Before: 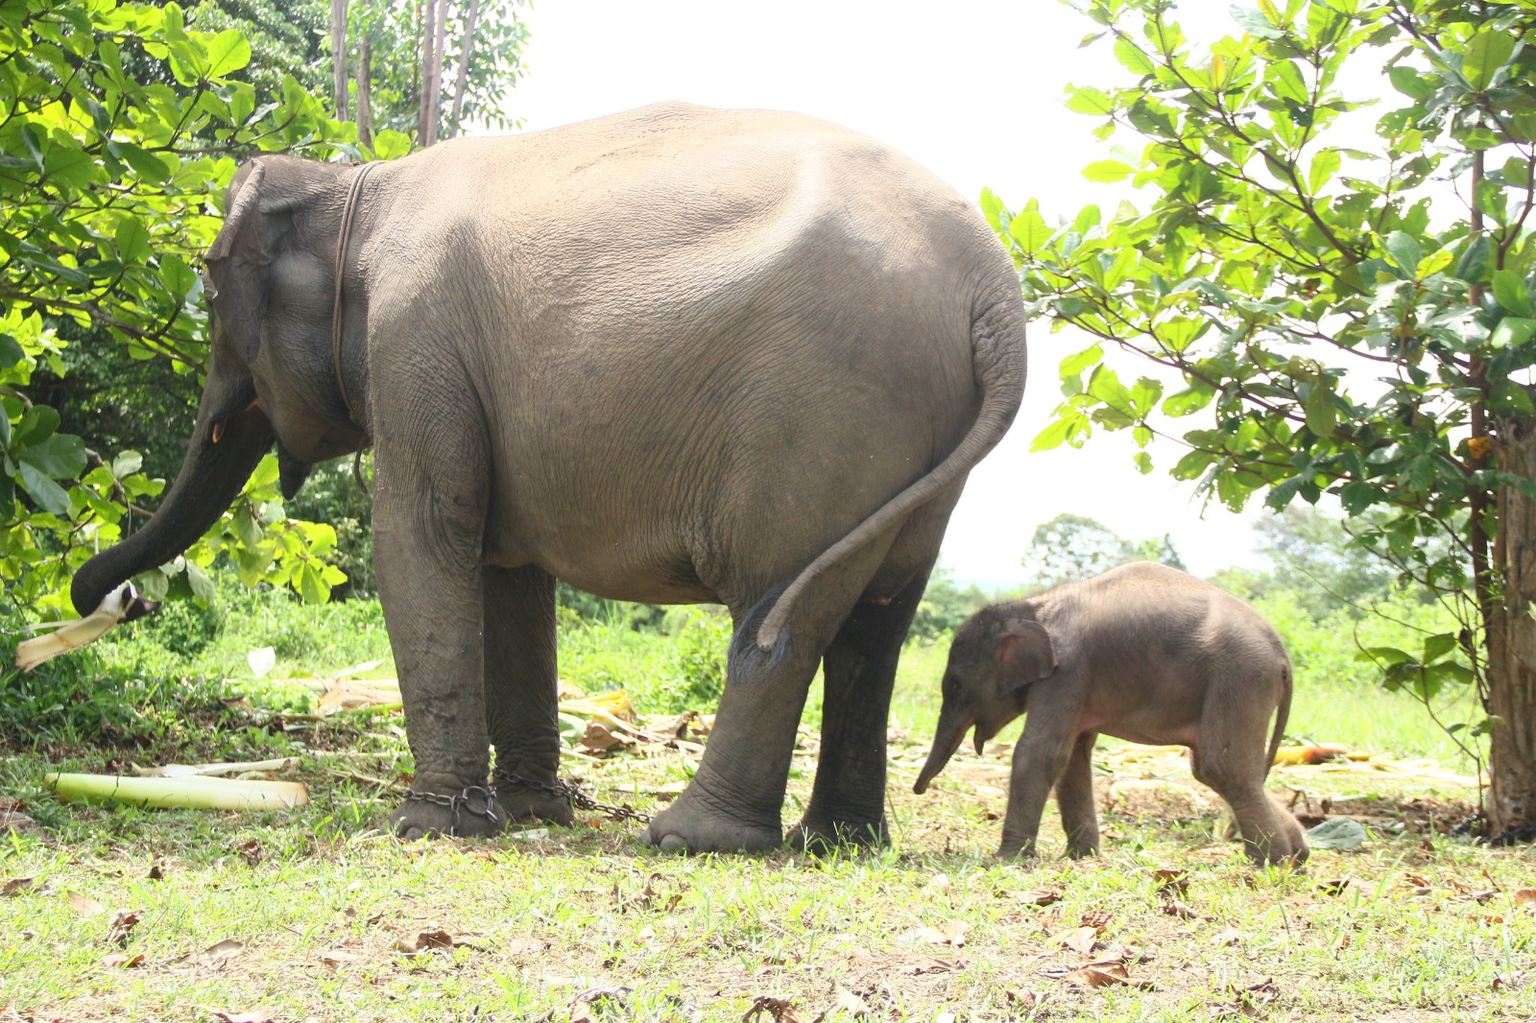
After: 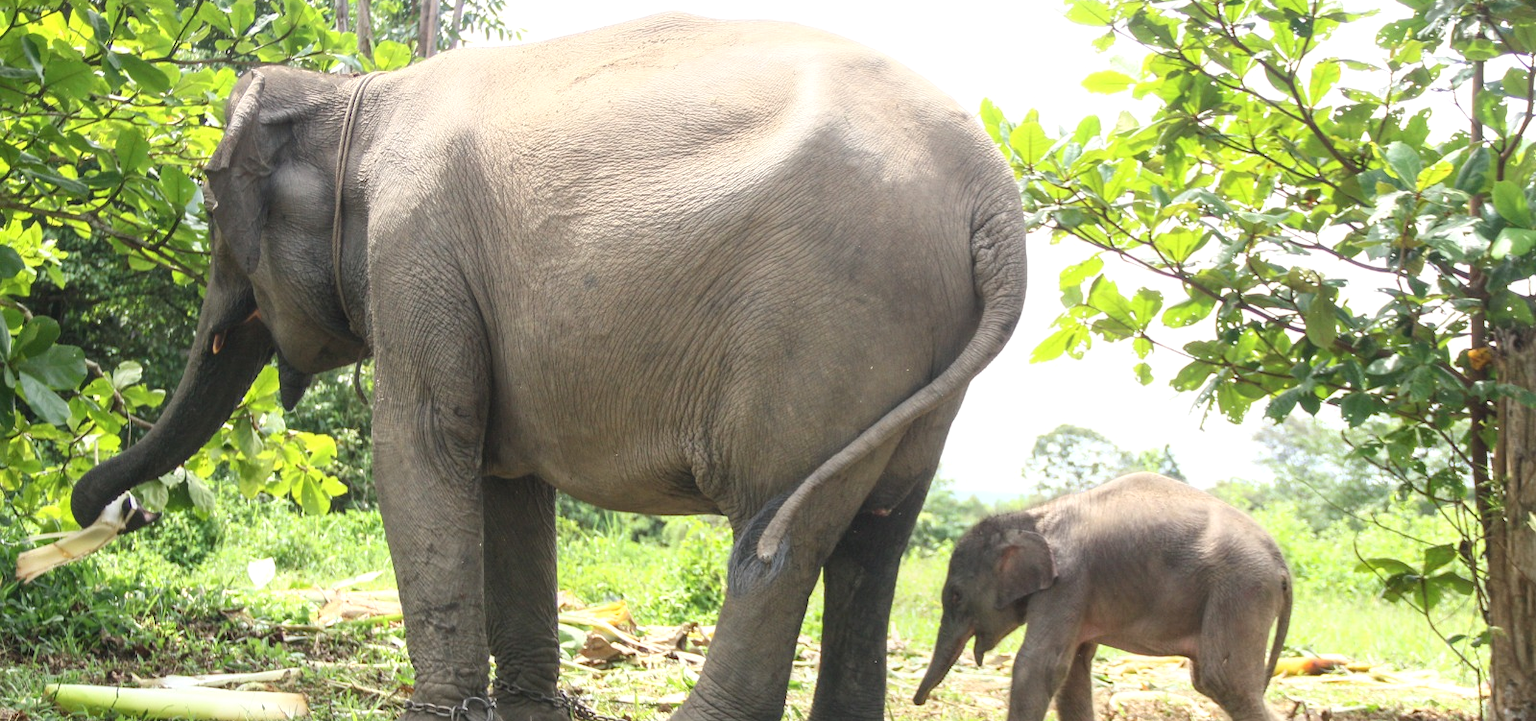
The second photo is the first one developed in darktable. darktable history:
crop and rotate: top 8.744%, bottom 20.678%
local contrast: detail 130%
contrast brightness saturation: contrast 0.054, brightness 0.067, saturation 0.006
